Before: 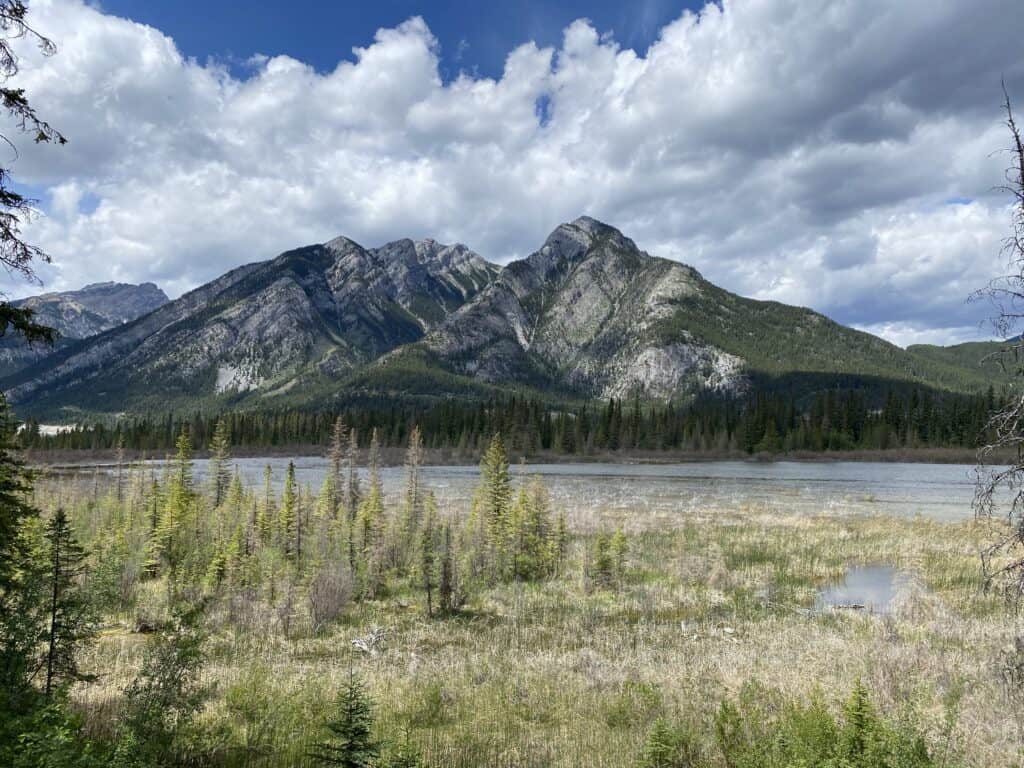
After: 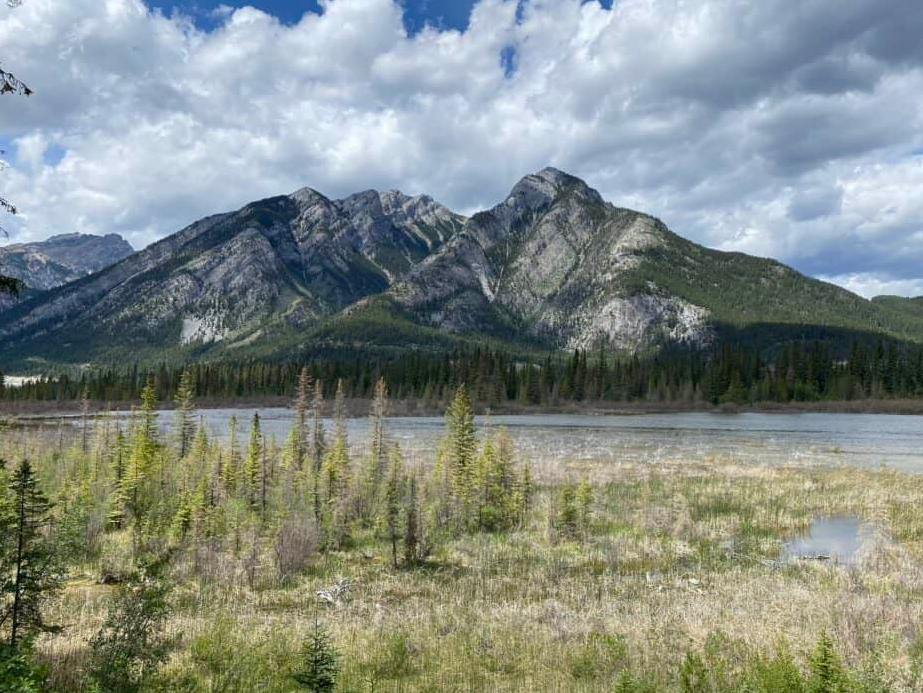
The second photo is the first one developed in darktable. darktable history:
color correction: highlights b* -0.051, saturation 0.977
crop: left 3.425%, top 6.498%, right 6.428%, bottom 3.238%
